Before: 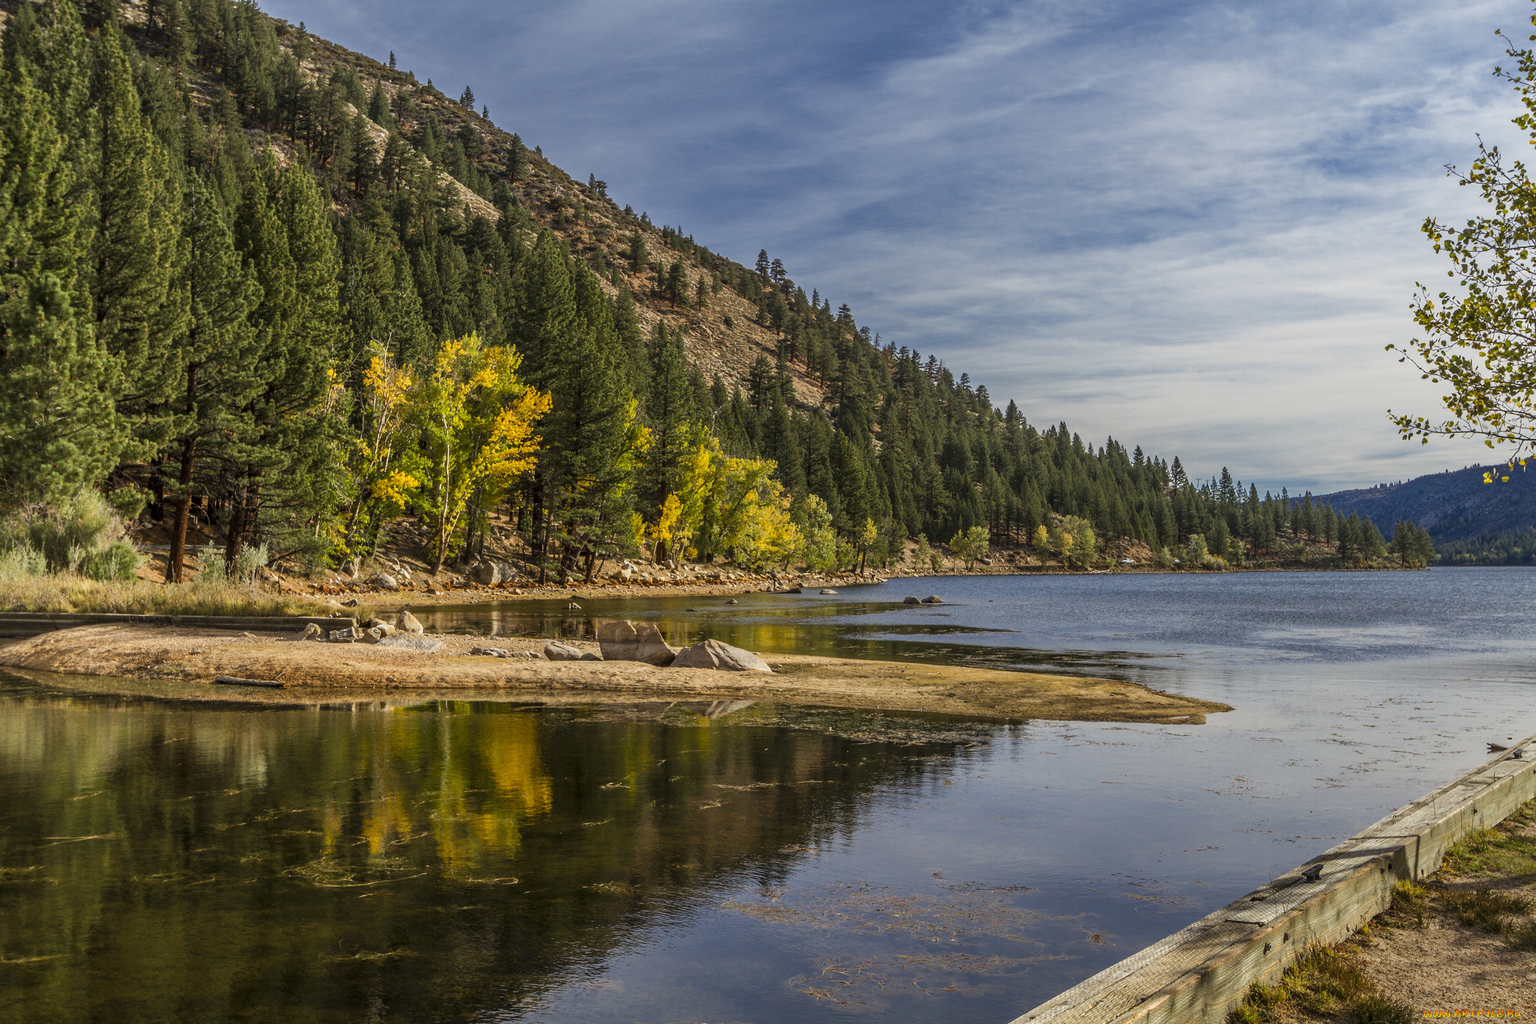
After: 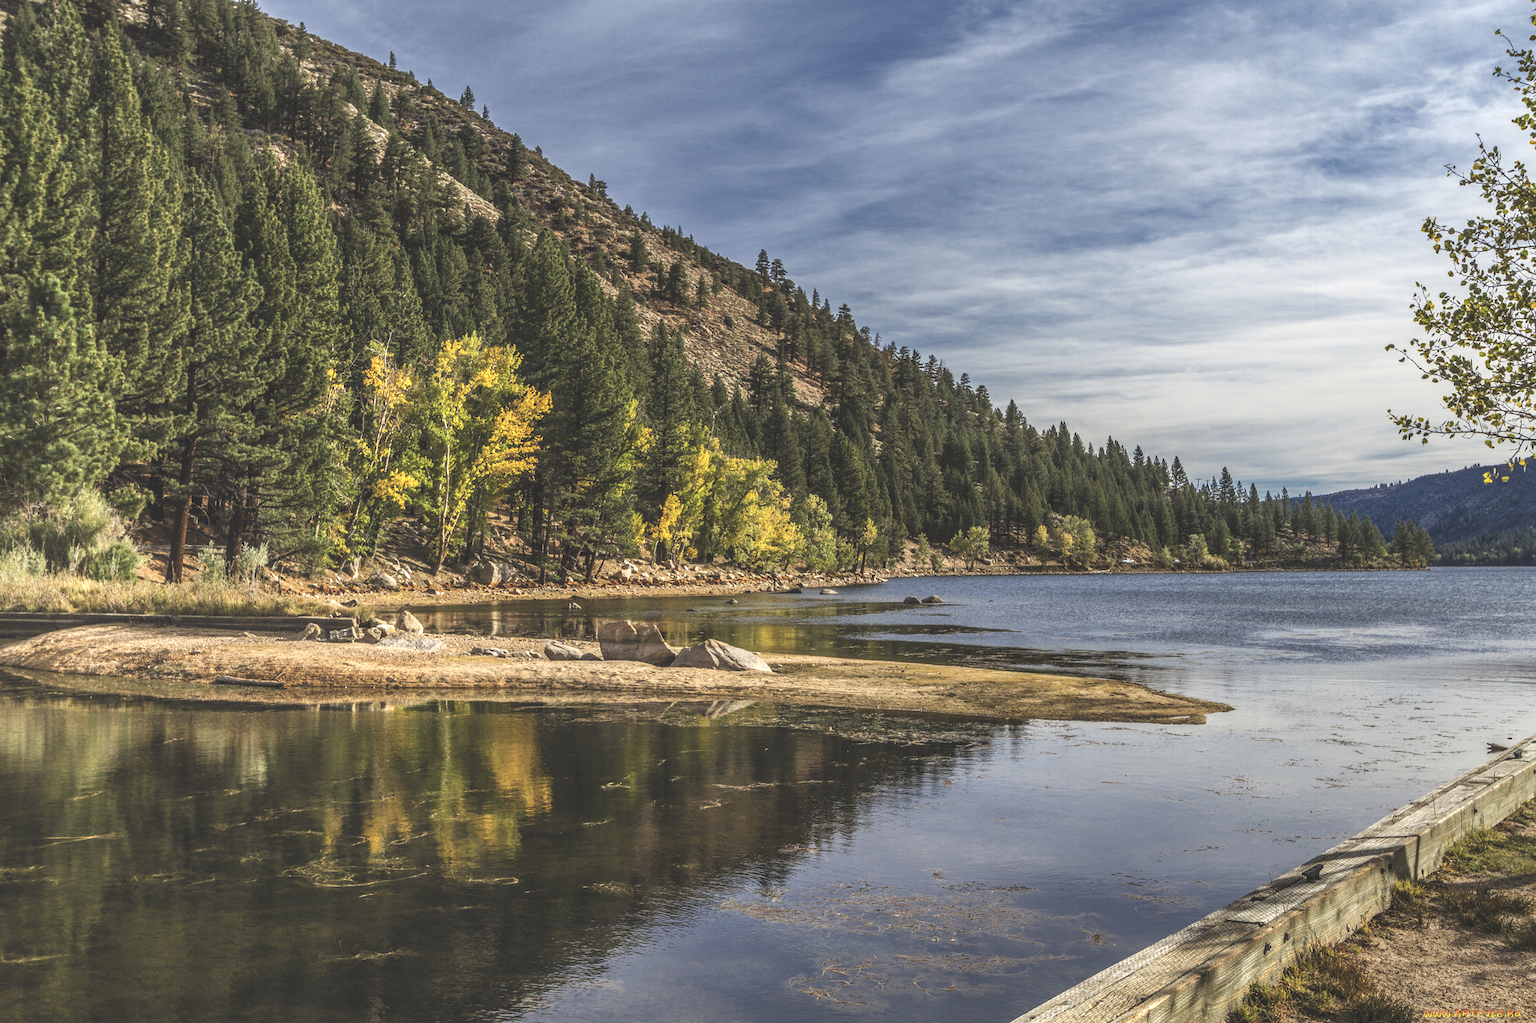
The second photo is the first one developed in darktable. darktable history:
exposure: black level correction -0.041, exposure 0.064 EV, compensate highlight preservation false
local contrast: detail 150%
